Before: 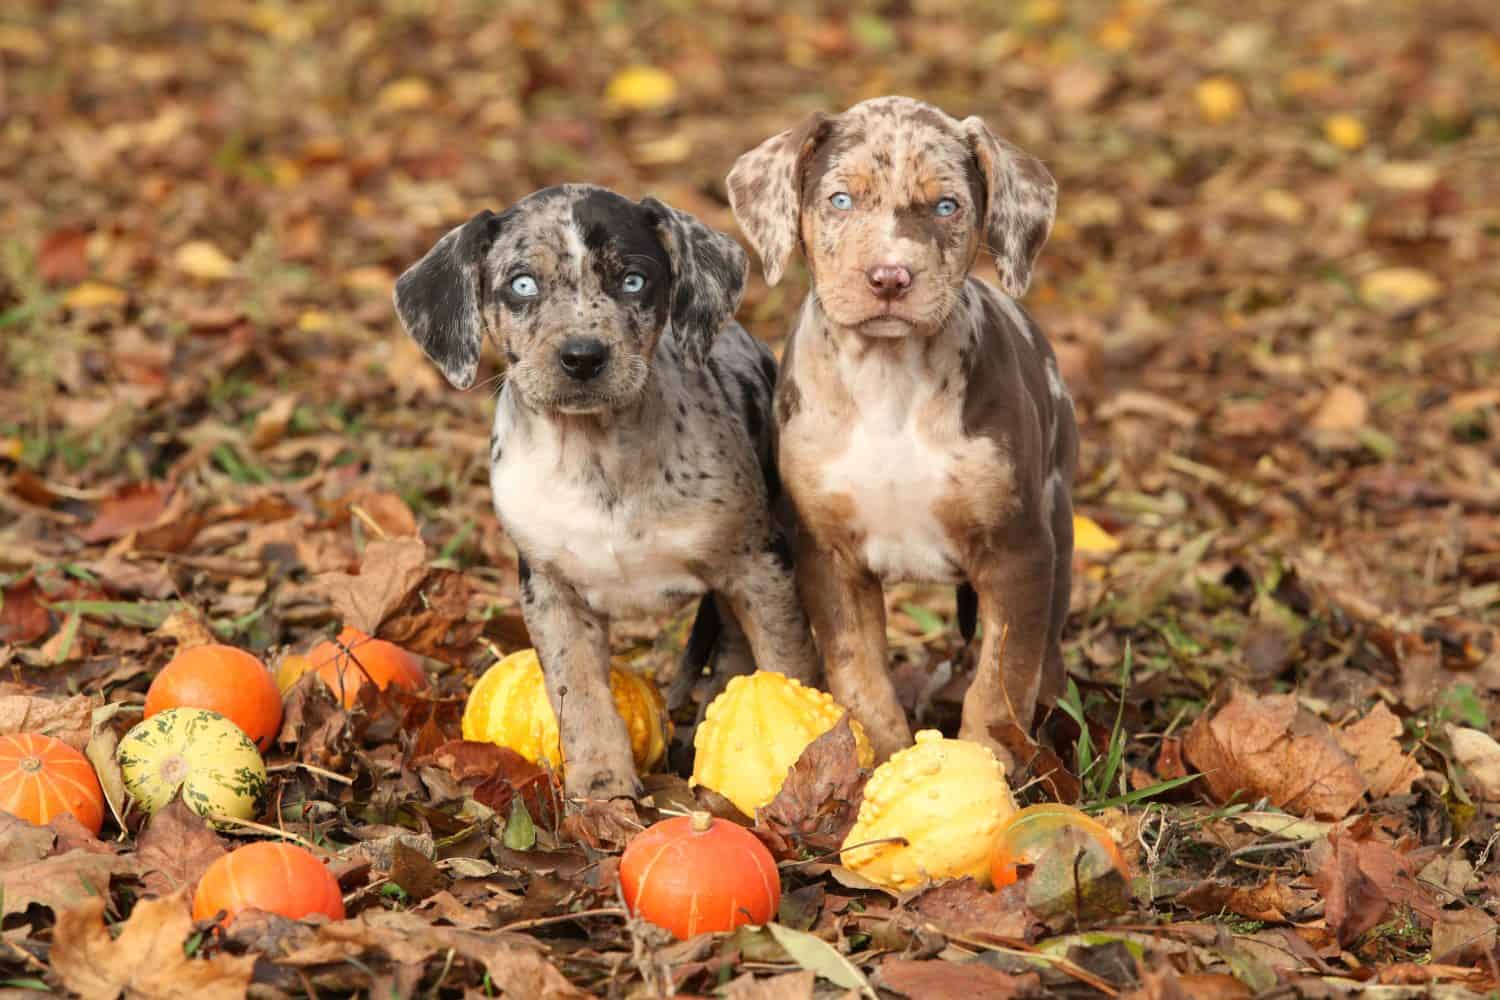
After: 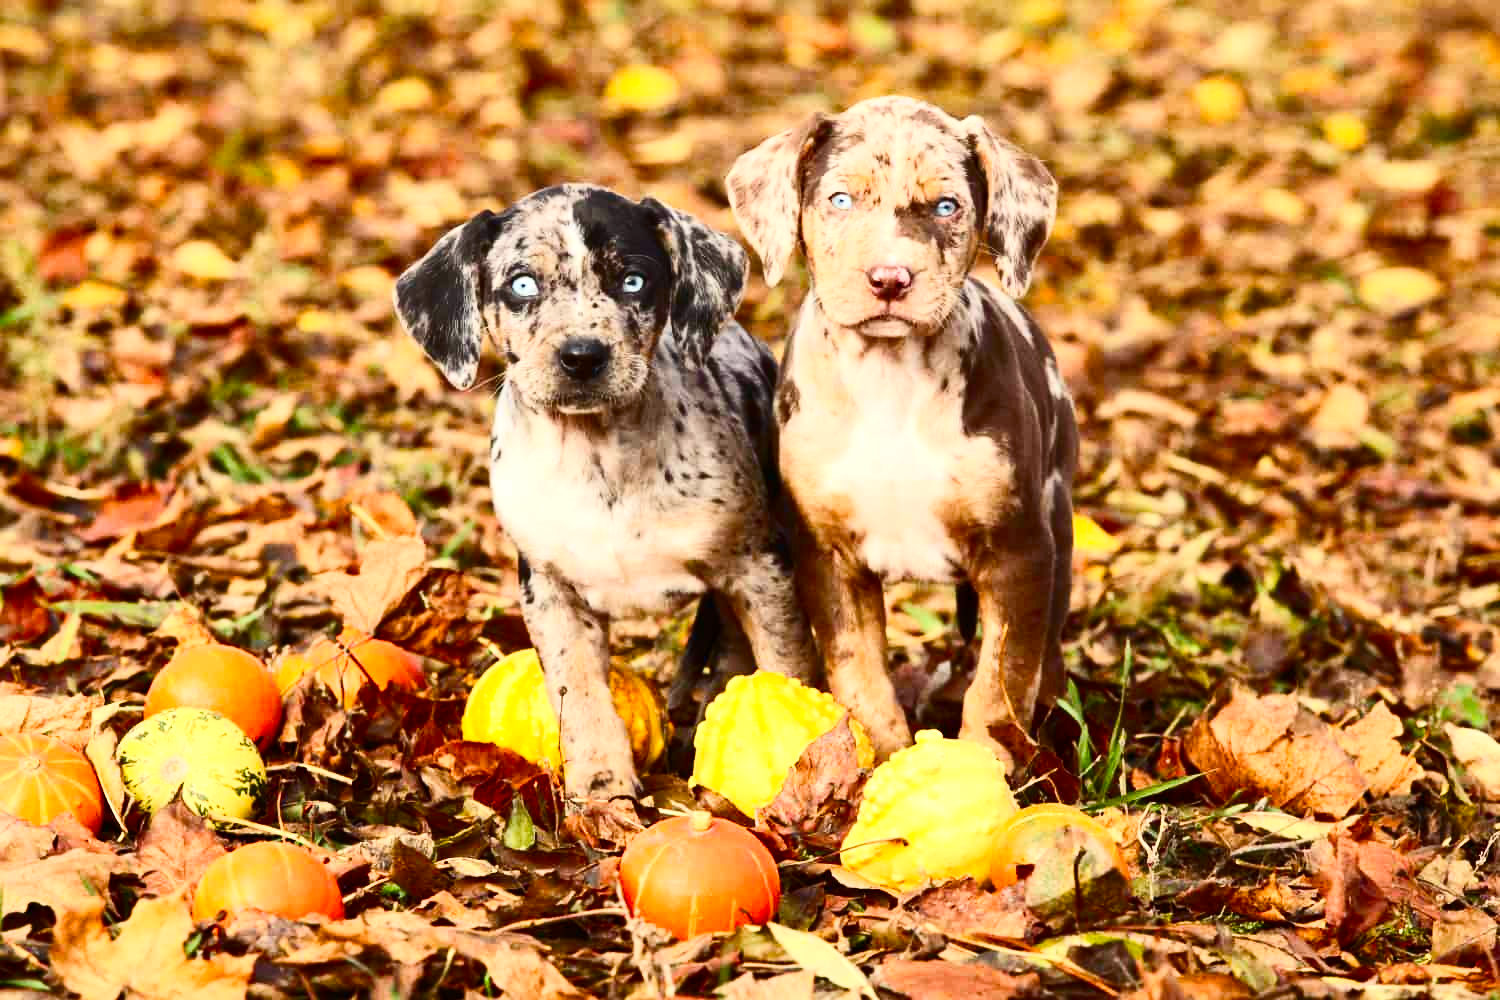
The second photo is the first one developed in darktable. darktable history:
contrast brightness saturation: contrast 0.412, brightness 0.106, saturation 0.209
color balance rgb: shadows lift › chroma 3.263%, shadows lift › hue 279.05°, perceptual saturation grading › global saturation 20%, perceptual saturation grading › highlights -24.911%, perceptual saturation grading › shadows 49.347%, perceptual brilliance grading › highlights 9.711%, perceptual brilliance grading › mid-tones 5.091%
